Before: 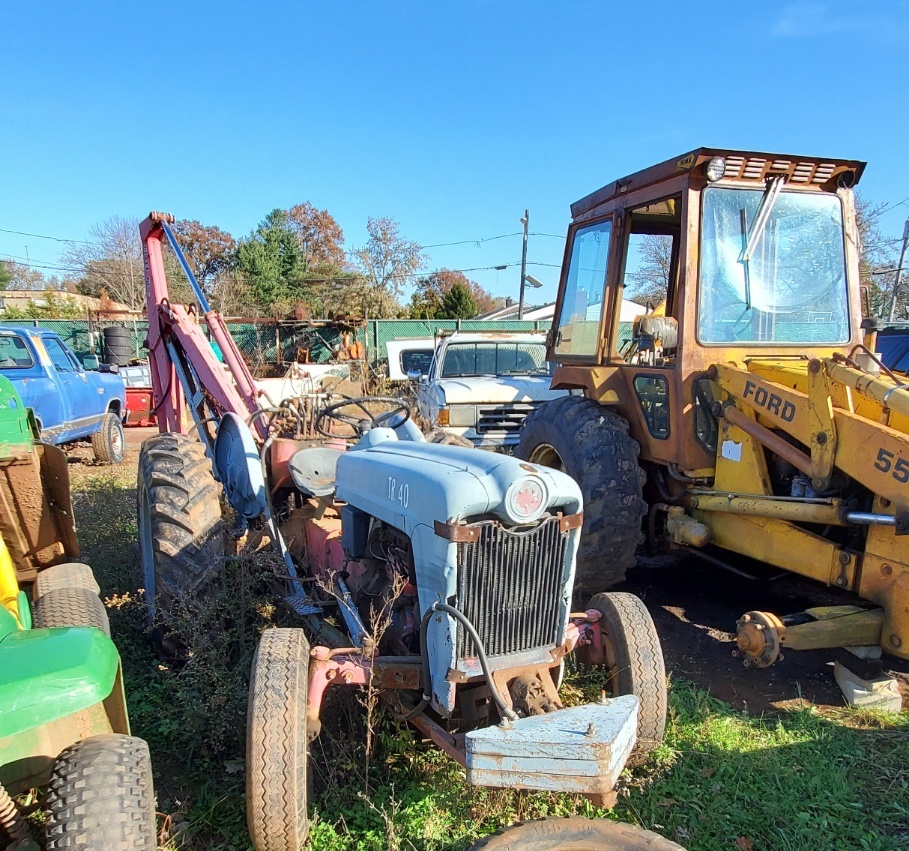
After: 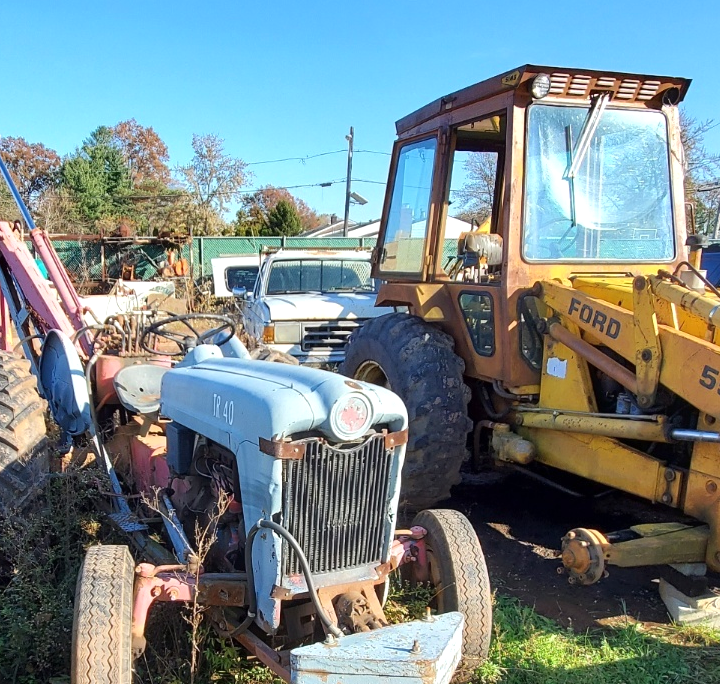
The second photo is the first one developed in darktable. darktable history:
crop: left 19.301%, top 9.775%, right 0.001%, bottom 9.79%
exposure: exposure 0.152 EV, compensate highlight preservation false
levels: levels [0, 0.492, 0.984]
